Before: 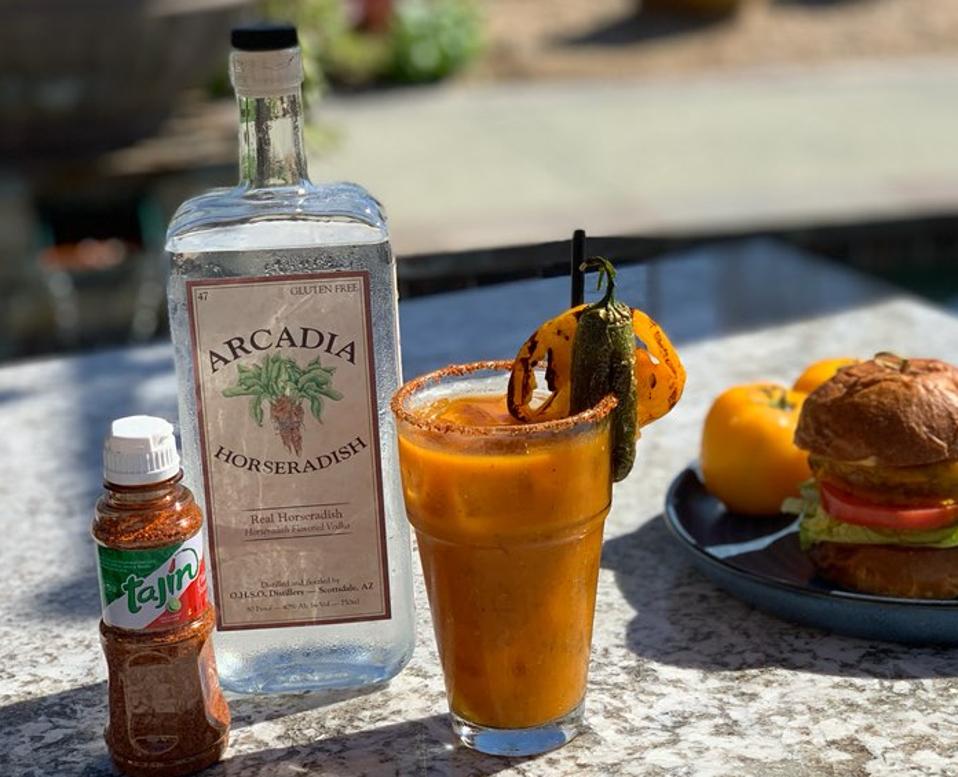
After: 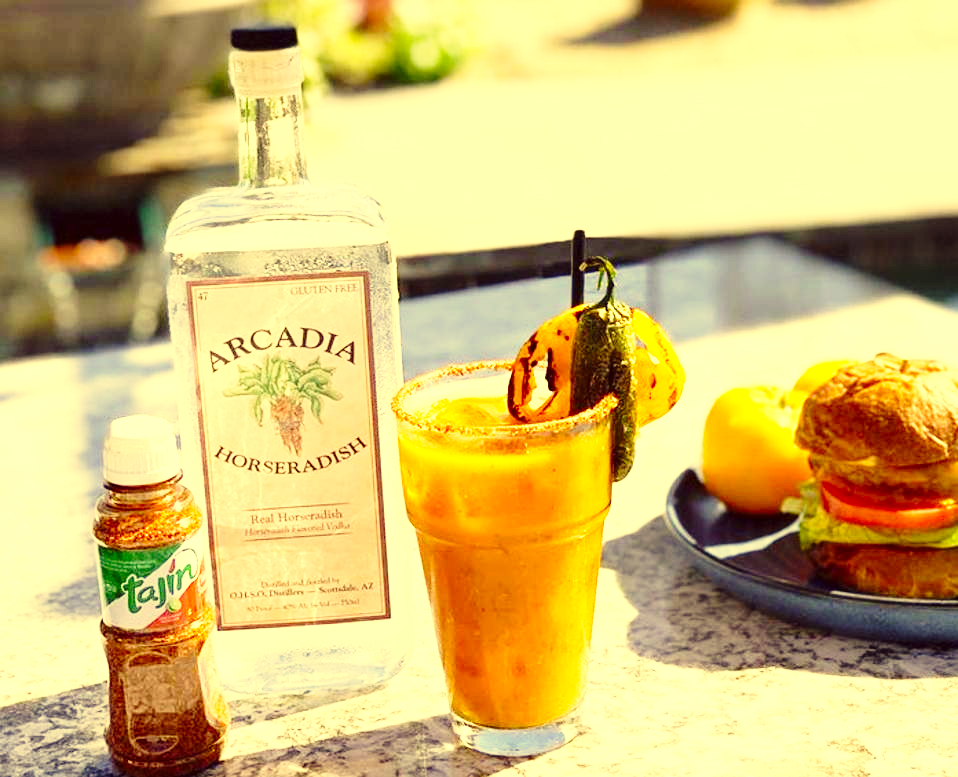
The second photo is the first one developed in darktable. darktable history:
base curve: curves: ch0 [(0, 0) (0.028, 0.03) (0.121, 0.232) (0.46, 0.748) (0.859, 0.968) (1, 1)], preserve colors none
exposure: exposure 1.5 EV, compensate highlight preservation false
color correction: highlights a* -0.482, highlights b* 40, shadows a* 9.8, shadows b* -0.161
levels: mode automatic, gray 50.8%
